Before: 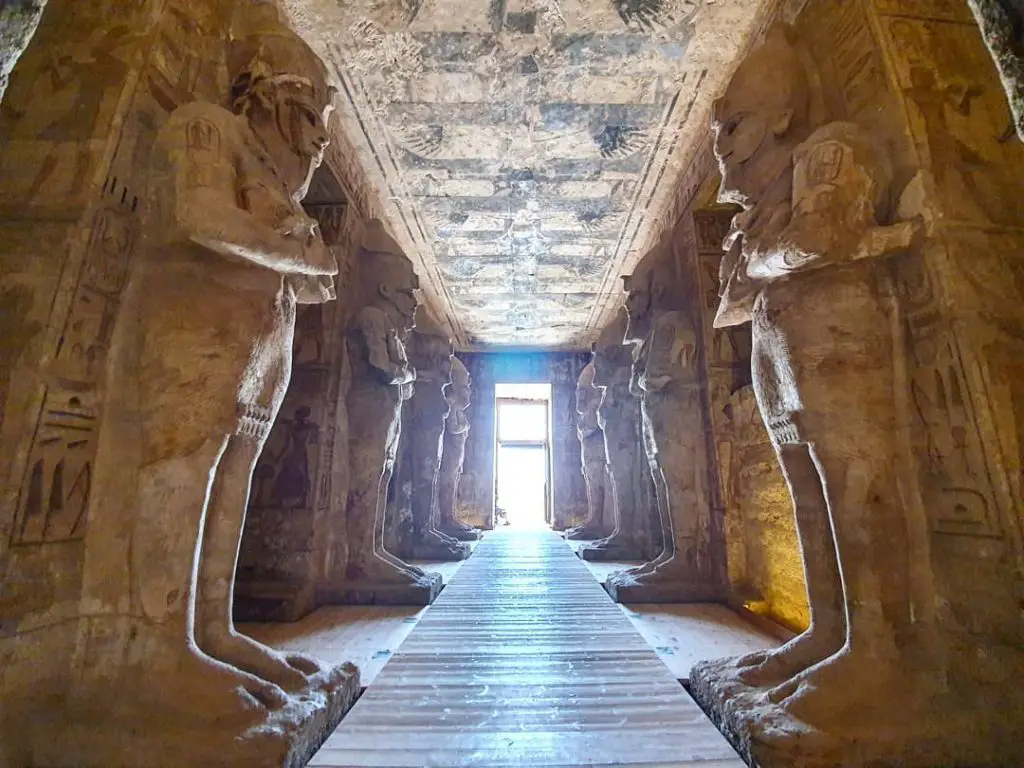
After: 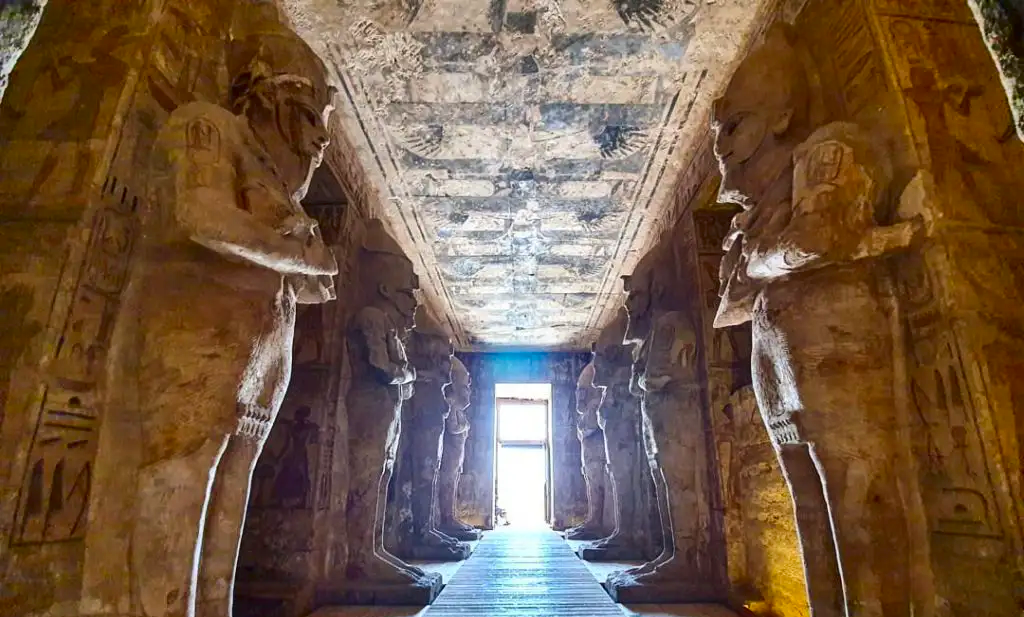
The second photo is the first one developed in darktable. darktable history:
crop: bottom 19.644%
contrast brightness saturation: contrast 0.12, brightness -0.12, saturation 0.2
shadows and highlights: low approximation 0.01, soften with gaussian
